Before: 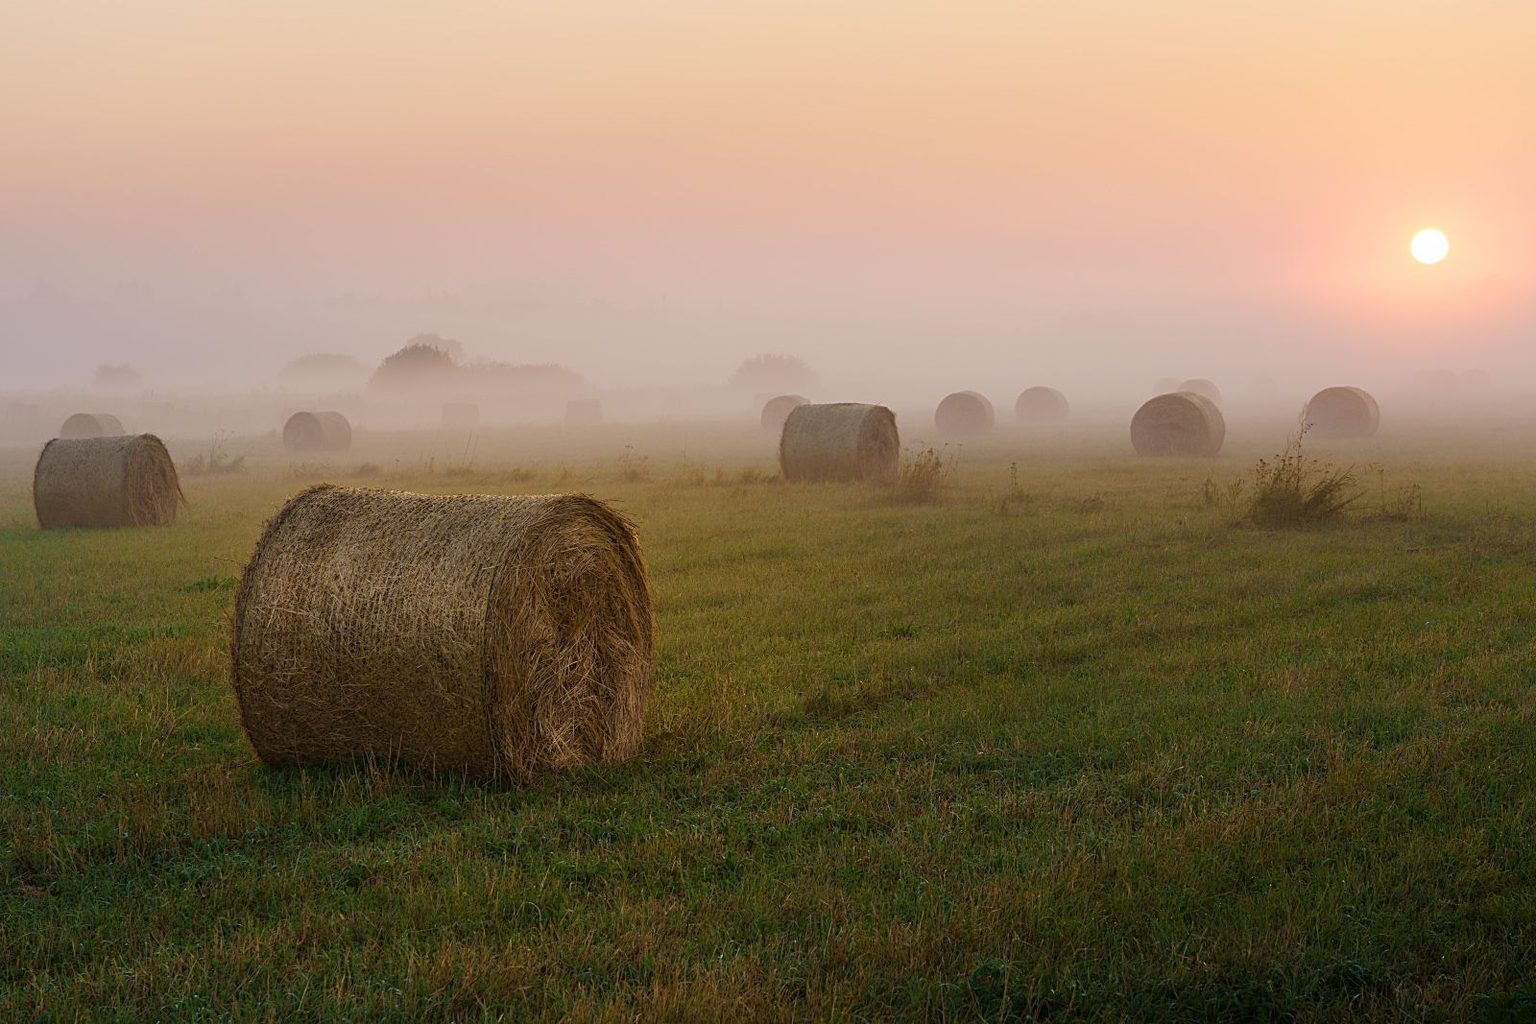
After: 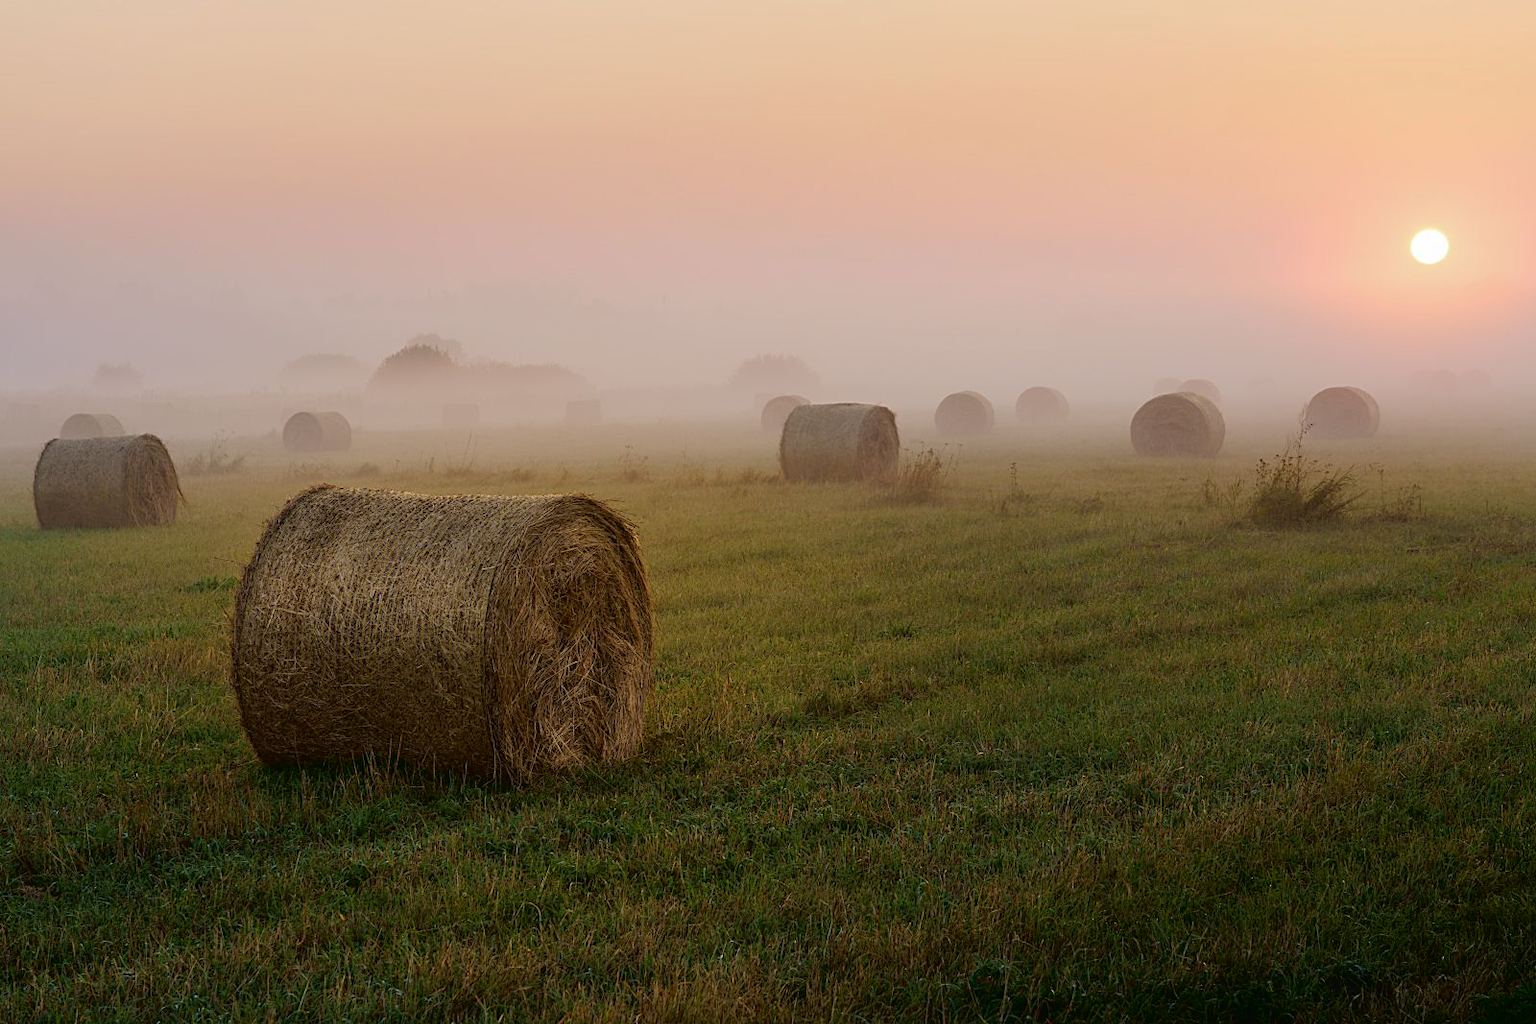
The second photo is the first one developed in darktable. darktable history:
tone curve: curves: ch0 [(0, 0) (0.003, 0.018) (0.011, 0.019) (0.025, 0.02) (0.044, 0.024) (0.069, 0.034) (0.1, 0.049) (0.136, 0.082) (0.177, 0.136) (0.224, 0.196) (0.277, 0.263) (0.335, 0.329) (0.399, 0.401) (0.468, 0.473) (0.543, 0.546) (0.623, 0.625) (0.709, 0.698) (0.801, 0.779) (0.898, 0.867) (1, 1)], color space Lab, independent channels, preserve colors none
